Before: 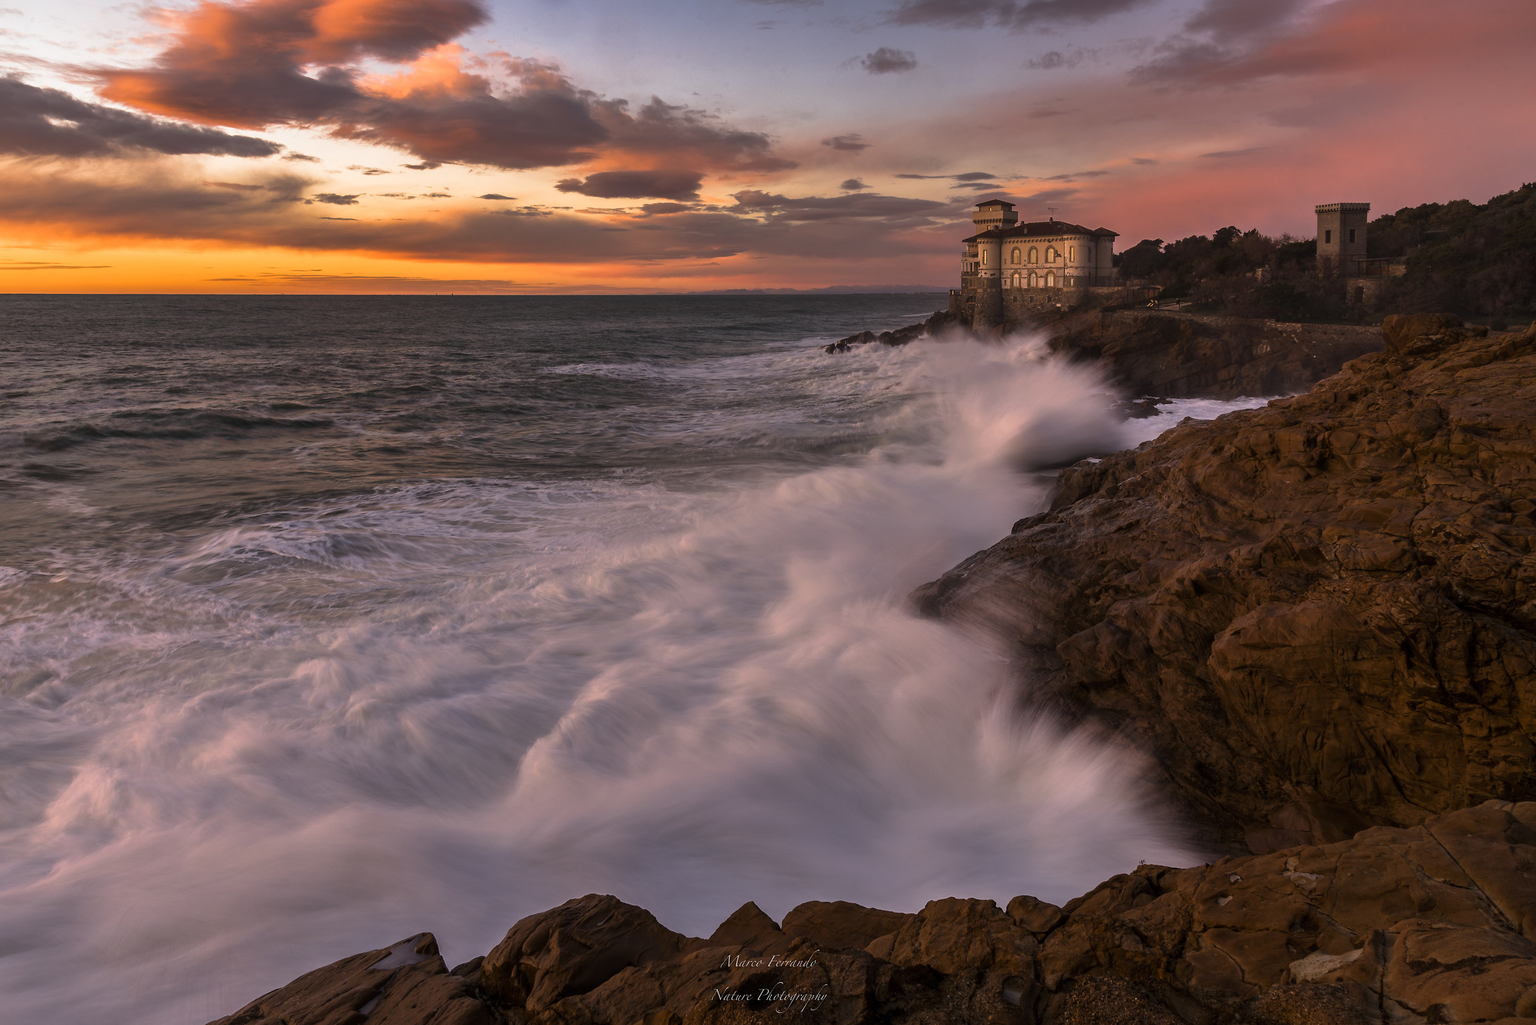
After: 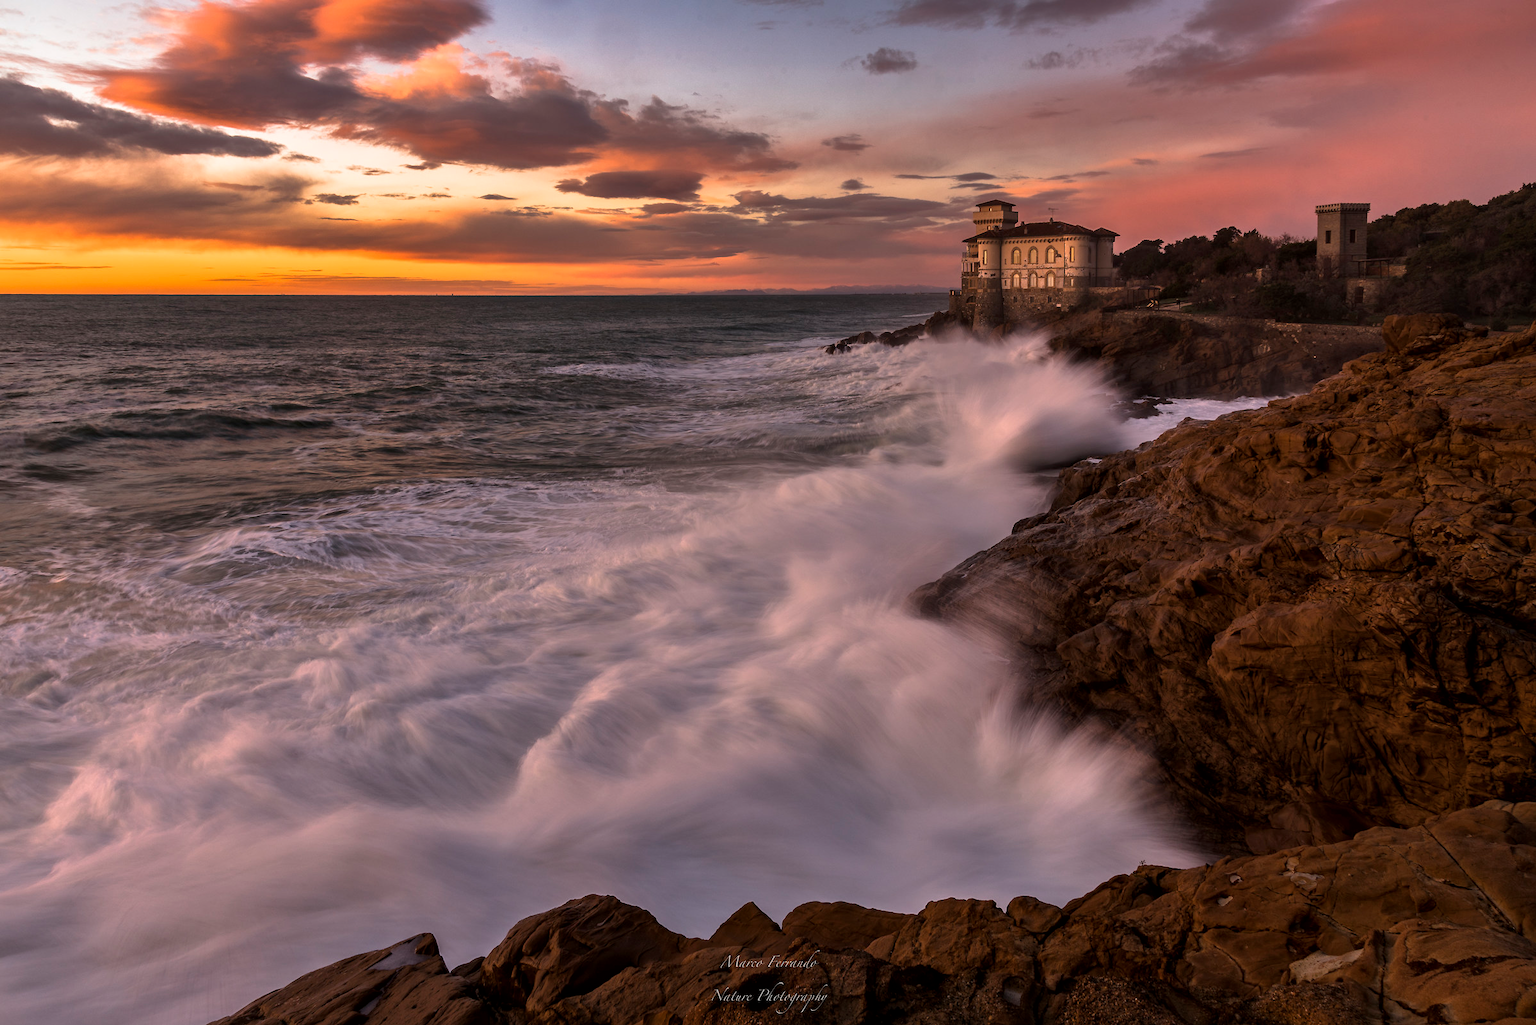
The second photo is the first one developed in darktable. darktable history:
local contrast: mode bilateral grid, contrast 20, coarseness 50, detail 120%, midtone range 0.2
tone equalizer: on, module defaults
